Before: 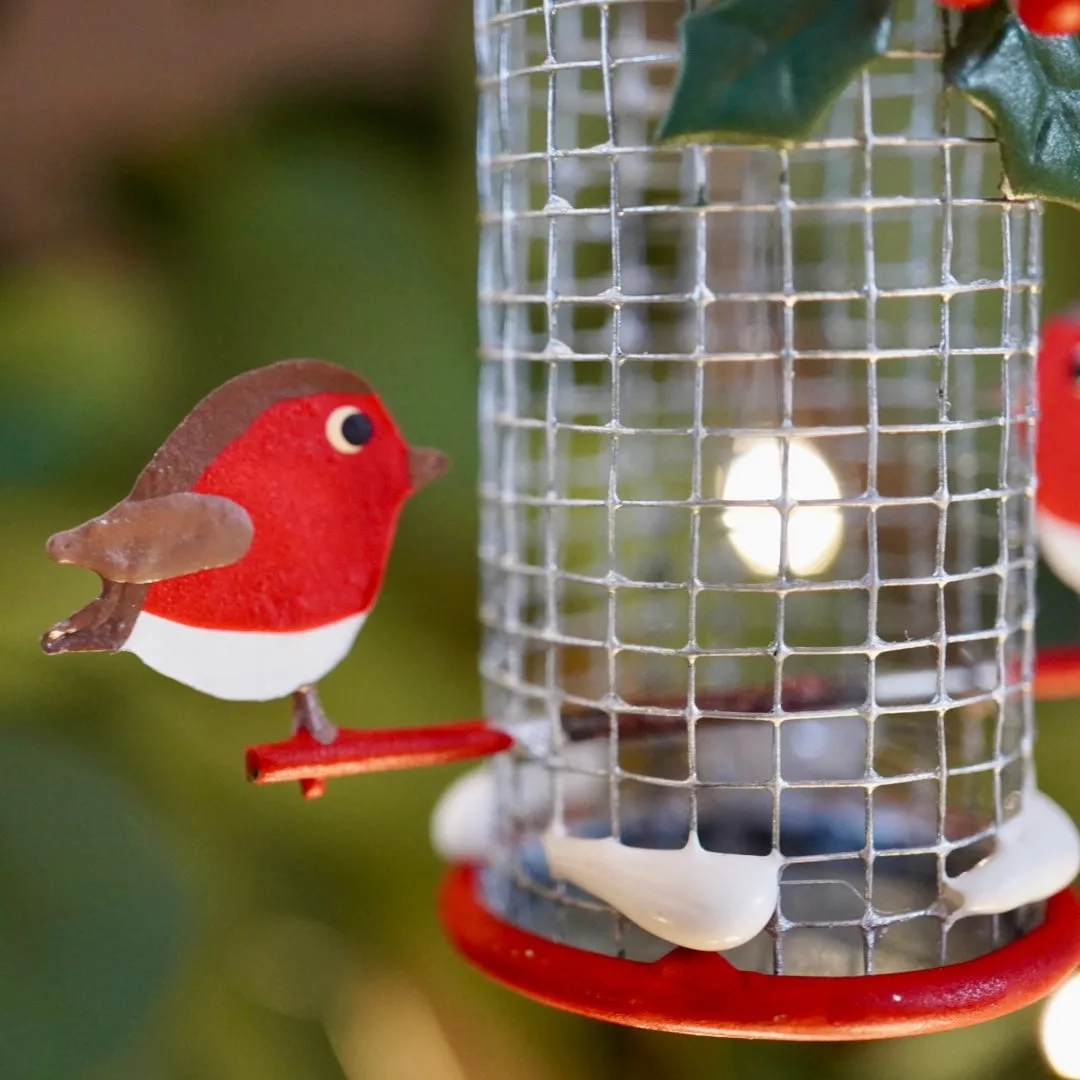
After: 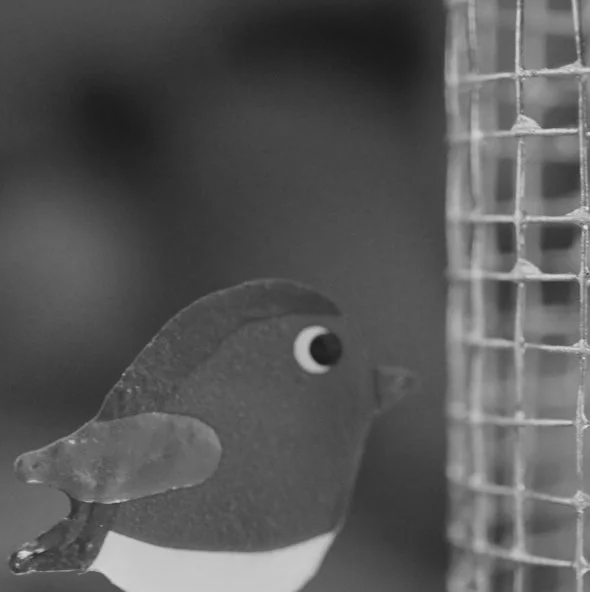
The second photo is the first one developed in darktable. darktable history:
monochrome: a -74.22, b 78.2
crop and rotate: left 3.047%, top 7.509%, right 42.236%, bottom 37.598%
color balance rgb: linear chroma grading › shadows -8%, linear chroma grading › global chroma 10%, perceptual saturation grading › global saturation 2%, perceptual saturation grading › highlights -2%, perceptual saturation grading › mid-tones 4%, perceptual saturation grading › shadows 8%, perceptual brilliance grading › global brilliance 2%, perceptual brilliance grading › highlights -4%, global vibrance 16%, saturation formula JzAzBz (2021)
color balance: lift [1.005, 0.99, 1.007, 1.01], gamma [1, 1.034, 1.032, 0.966], gain [0.873, 1.055, 1.067, 0.933]
